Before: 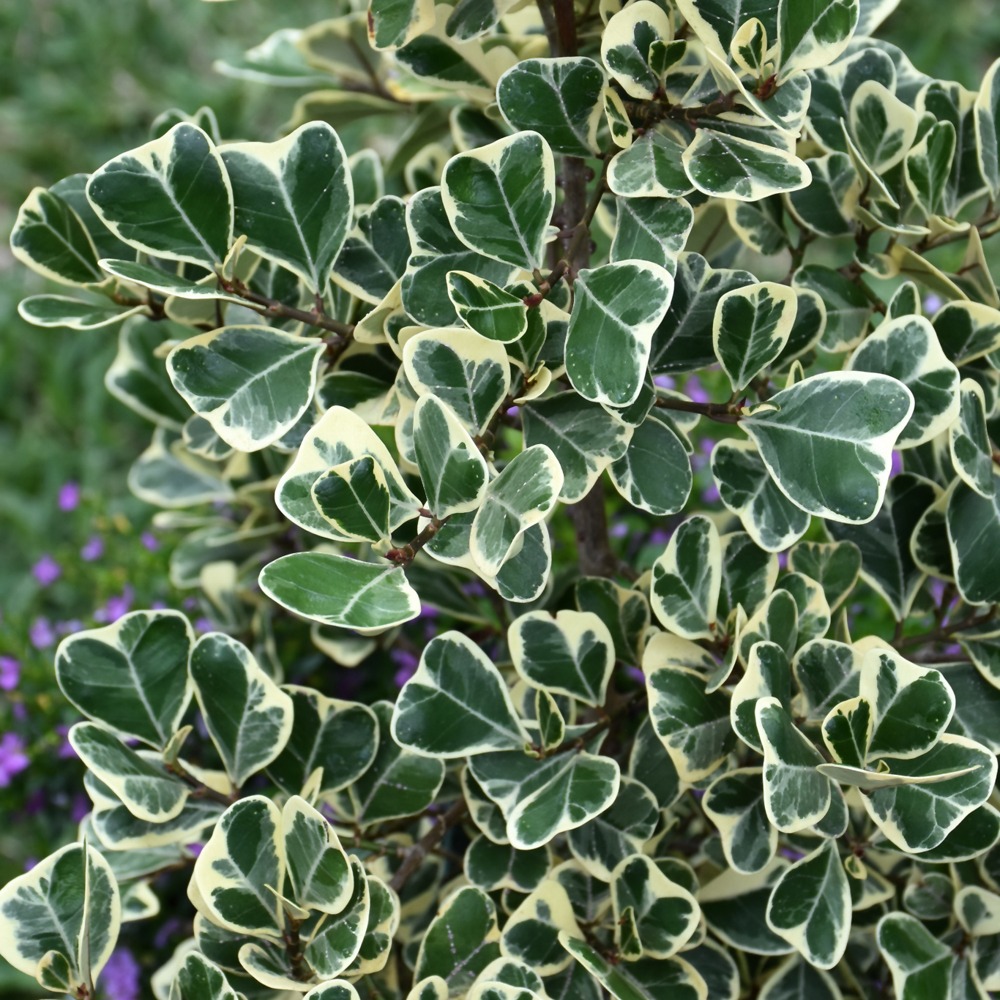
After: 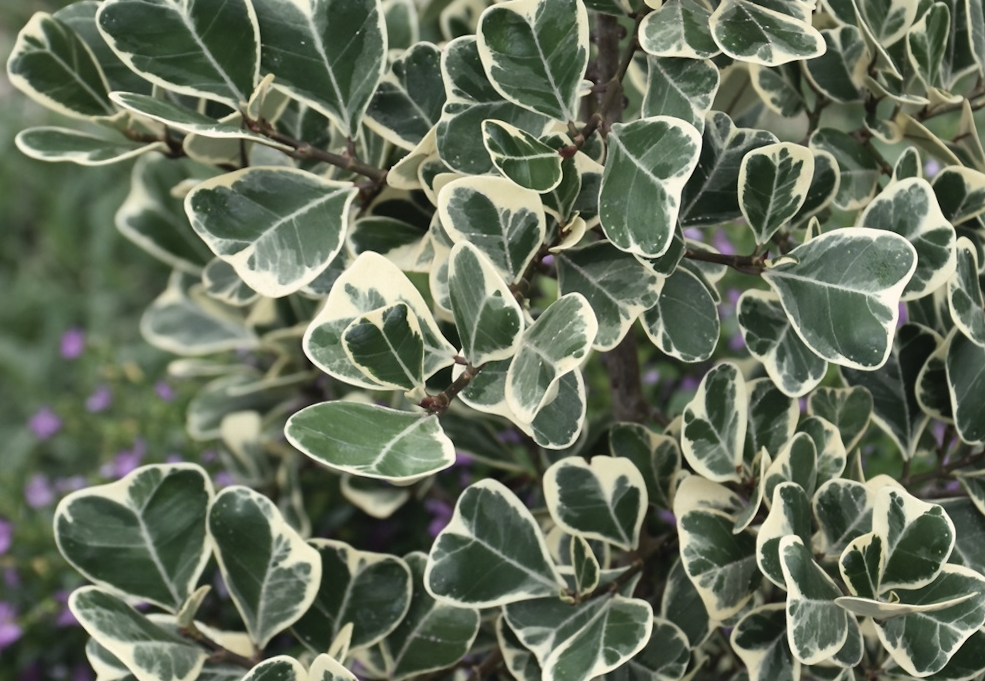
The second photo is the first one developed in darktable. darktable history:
crop: top 11.038%, bottom 13.962%
white balance: red 1.045, blue 0.932
contrast brightness saturation: contrast -0.05, saturation -0.41
rotate and perspective: rotation -0.013°, lens shift (vertical) -0.027, lens shift (horizontal) 0.178, crop left 0.016, crop right 0.989, crop top 0.082, crop bottom 0.918
